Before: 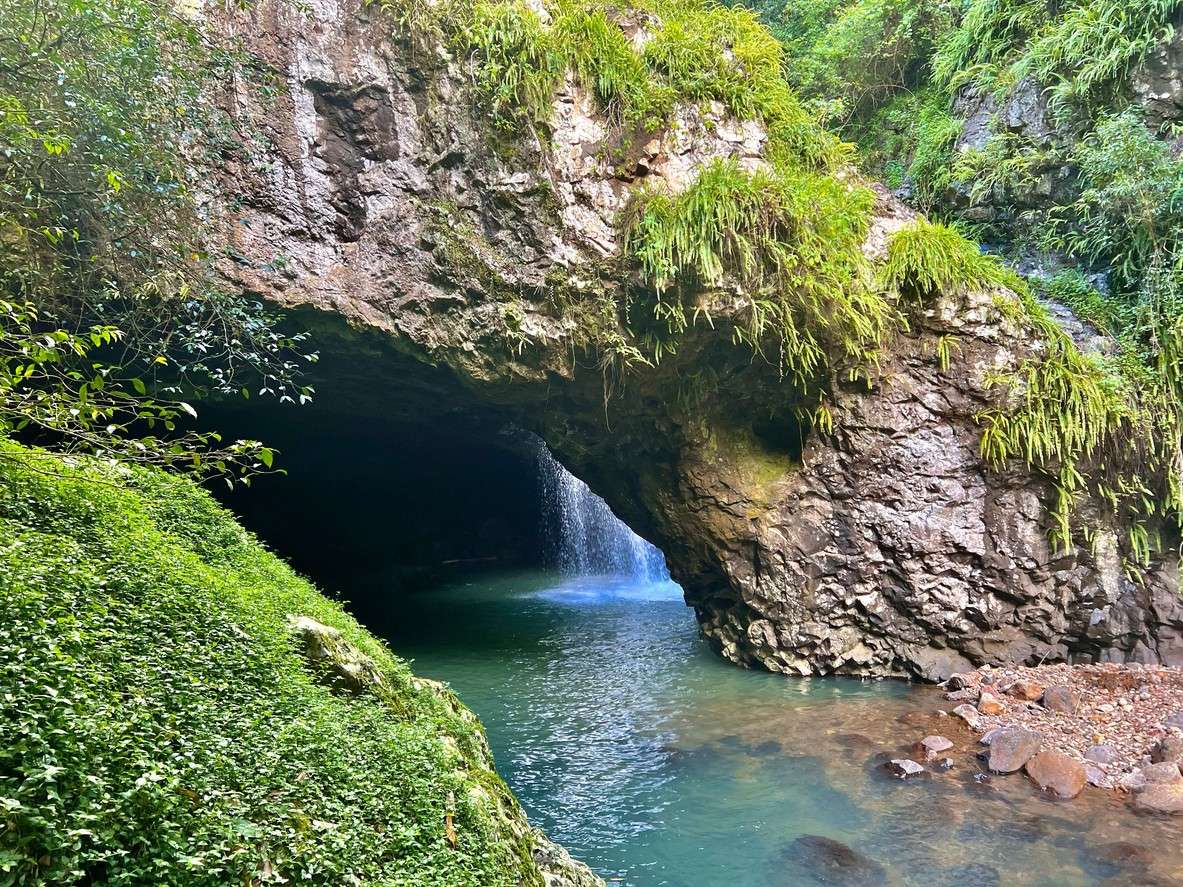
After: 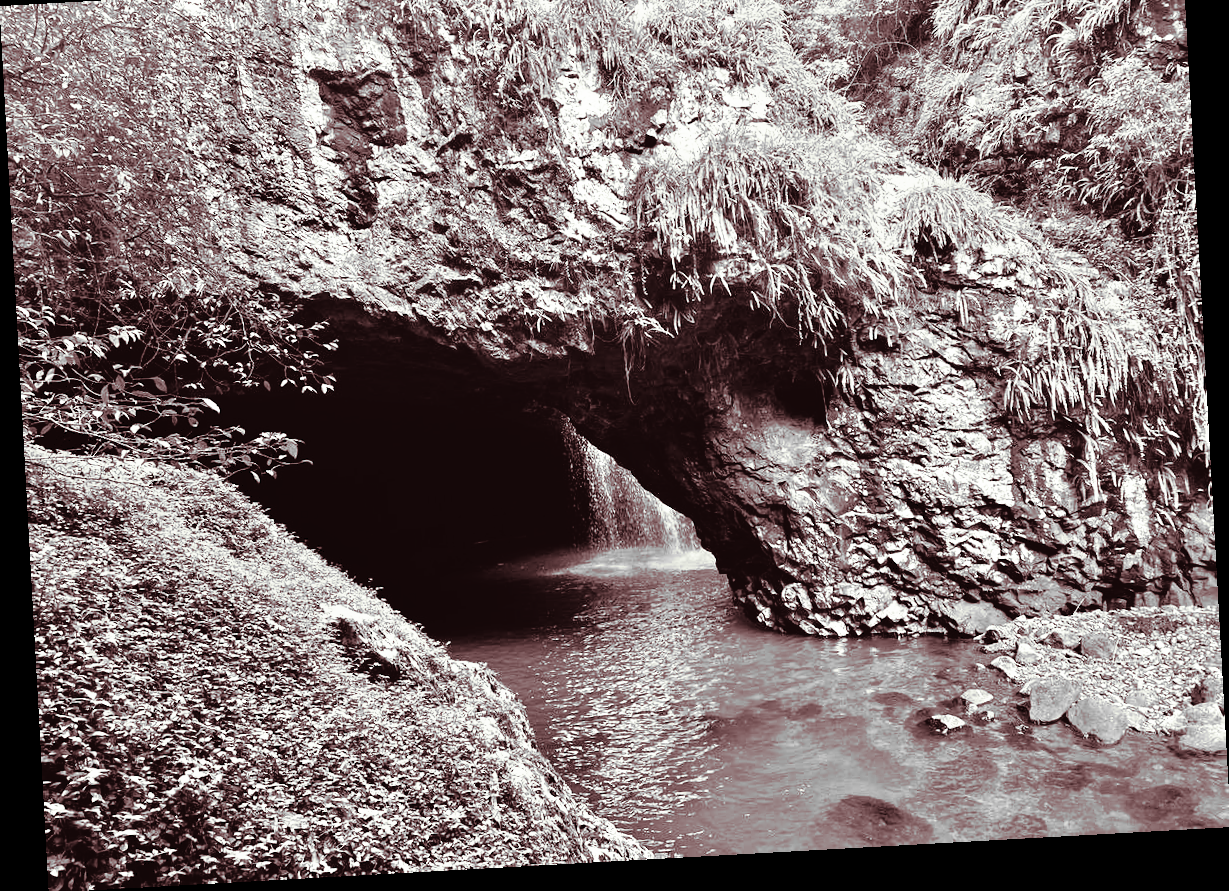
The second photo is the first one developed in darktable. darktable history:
monochrome: on, module defaults
tone curve: curves: ch0 [(0, 0) (0.003, 0.033) (0.011, 0.033) (0.025, 0.036) (0.044, 0.039) (0.069, 0.04) (0.1, 0.043) (0.136, 0.052) (0.177, 0.085) (0.224, 0.14) (0.277, 0.225) (0.335, 0.333) (0.399, 0.419) (0.468, 0.51) (0.543, 0.603) (0.623, 0.713) (0.709, 0.808) (0.801, 0.901) (0.898, 0.98) (1, 1)], preserve colors none
split-toning: on, module defaults
rotate and perspective: rotation -3.18°, automatic cropping off
crop and rotate: top 6.25%
rgb curve: curves: ch0 [(0, 0) (0.078, 0.051) (0.929, 0.956) (1, 1)], compensate middle gray true
